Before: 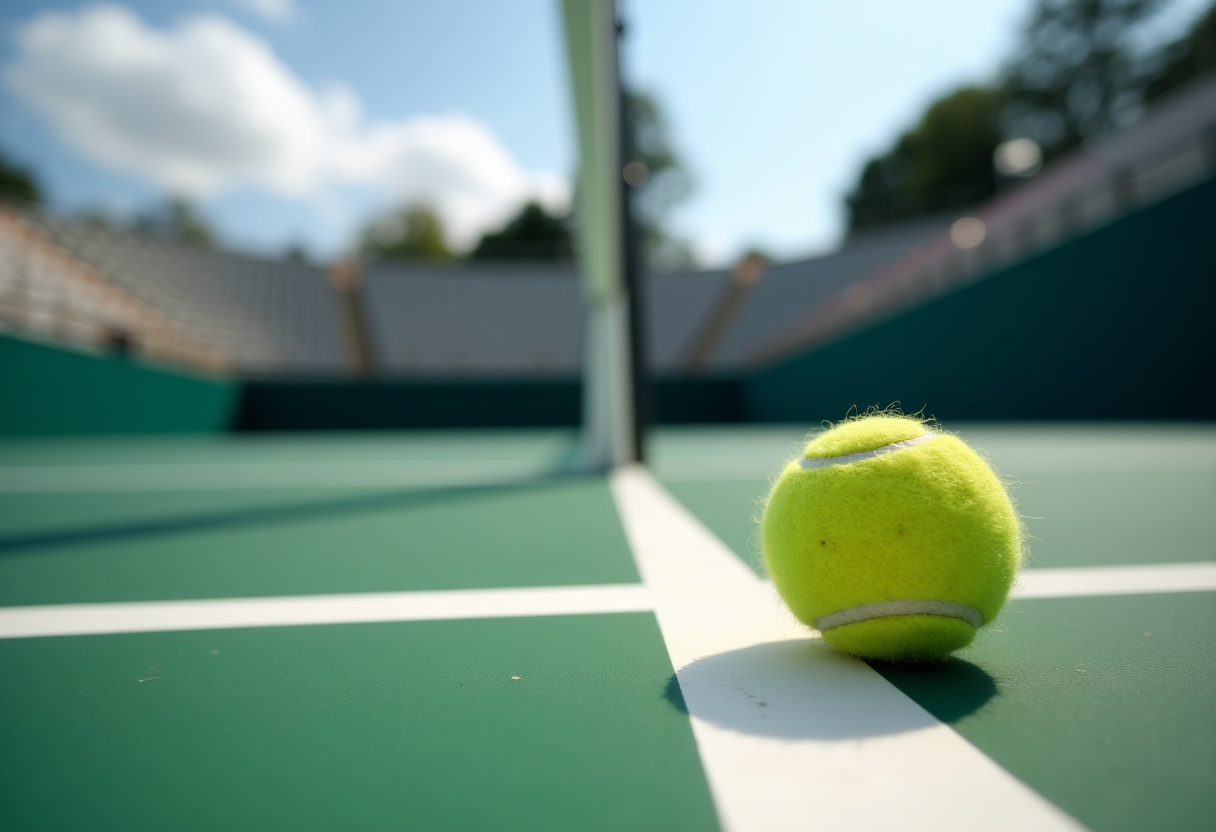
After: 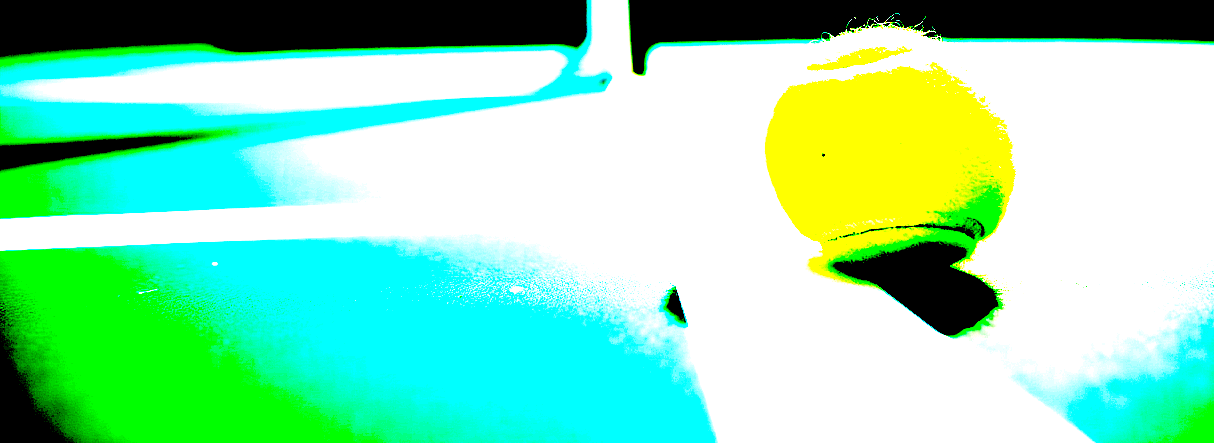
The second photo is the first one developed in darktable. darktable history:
crop and rotate: top 46.752%, right 0.109%
exposure: black level correction 0.1, exposure 3.035 EV, compensate highlight preservation false
